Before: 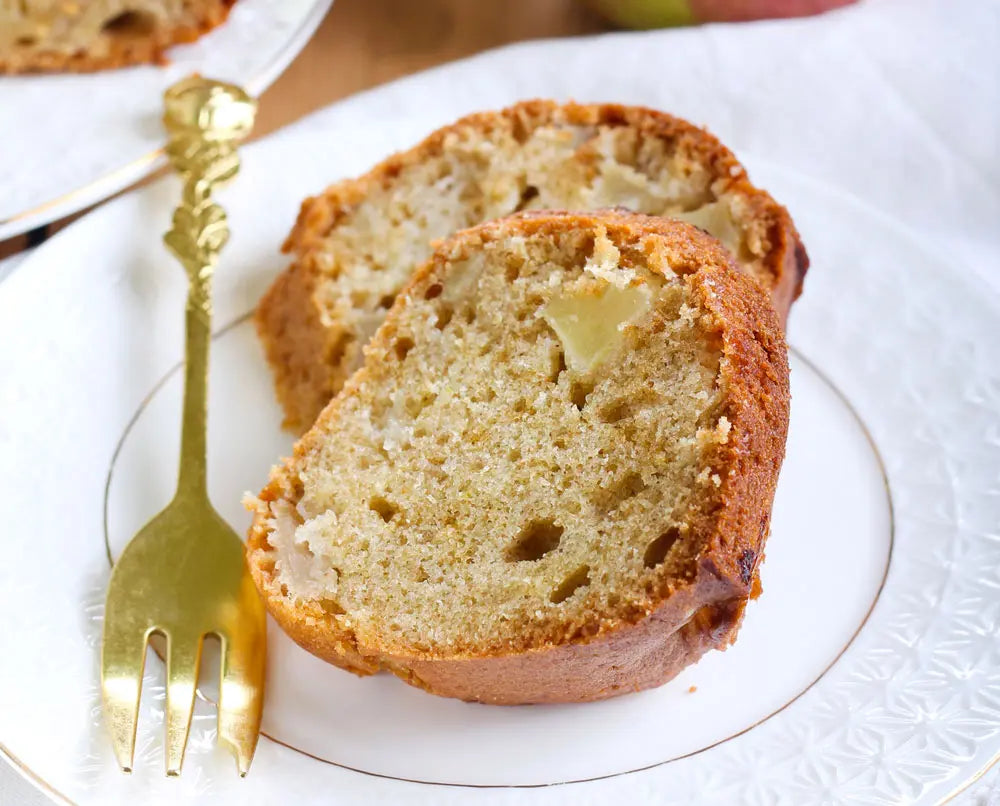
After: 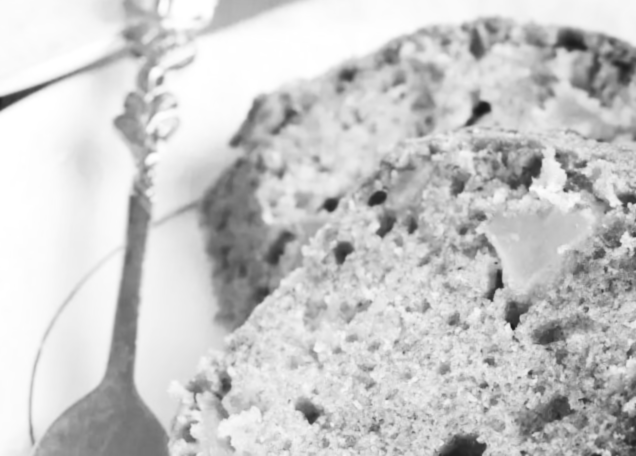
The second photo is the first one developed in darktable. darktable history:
crop and rotate: angle -4.99°, left 2.122%, top 6.945%, right 27.566%, bottom 30.519%
lowpass: radius 0.76, contrast 1.56, saturation 0, unbound 0
exposure: black level correction -0.003, exposure 0.04 EV, compensate highlight preservation false
